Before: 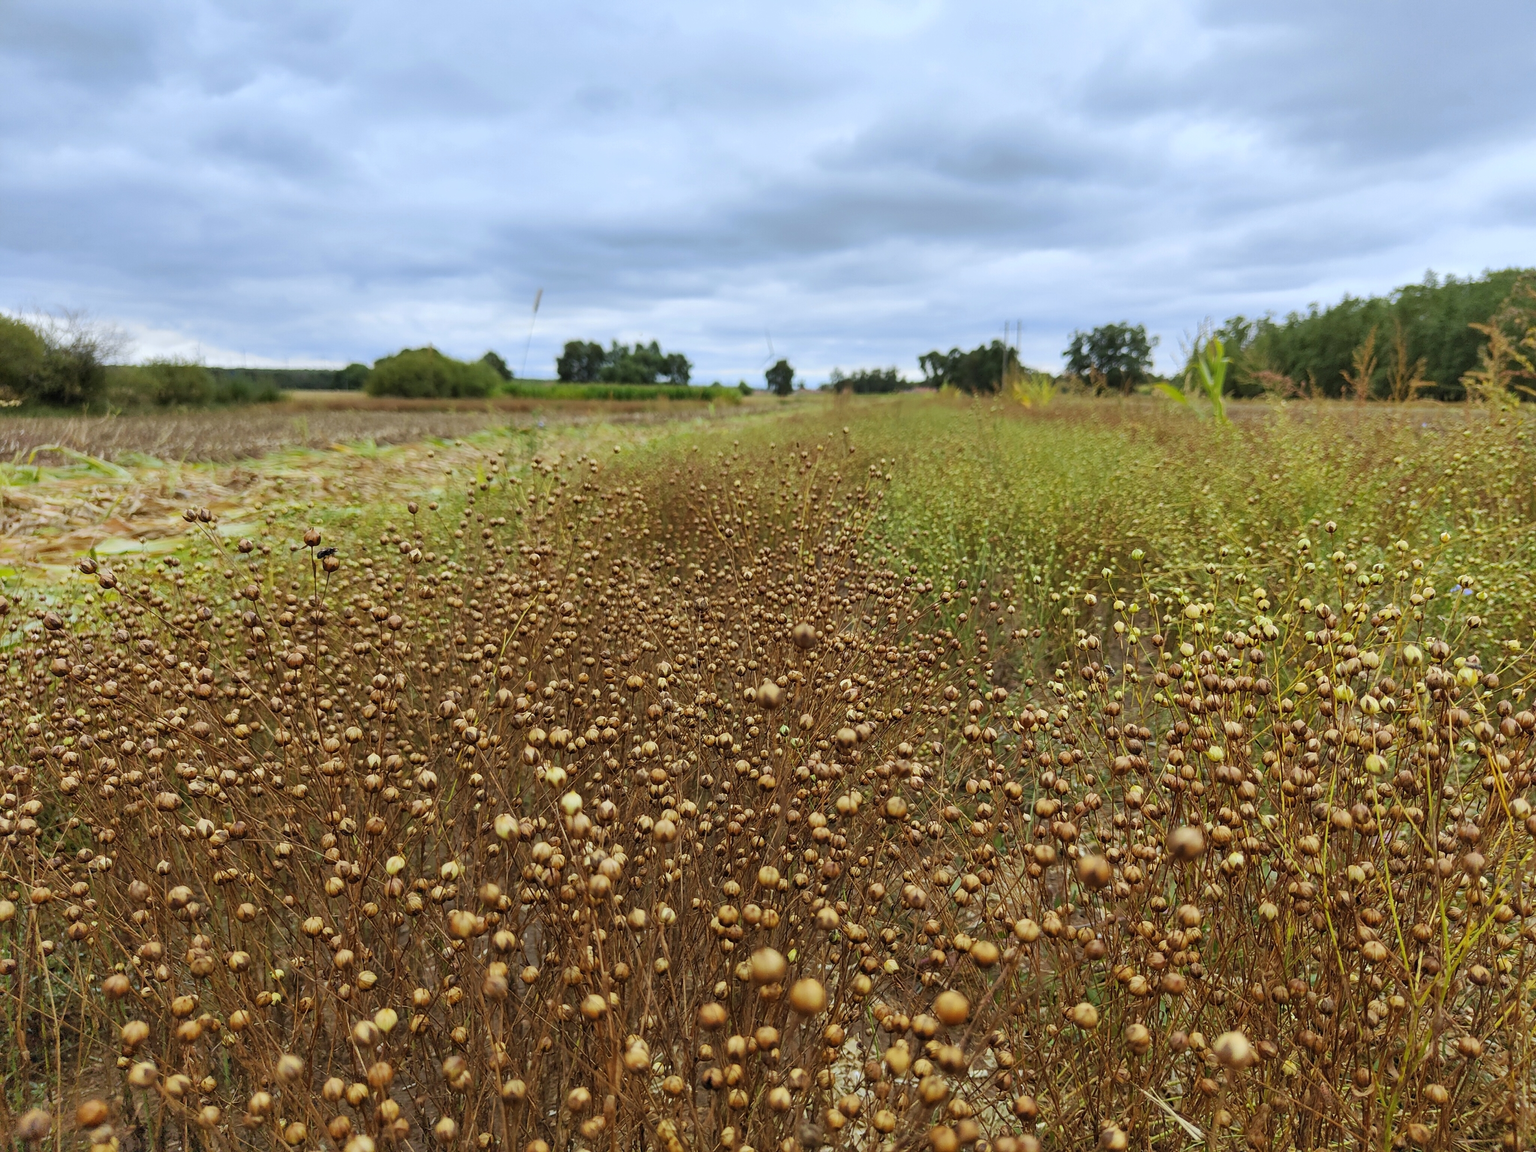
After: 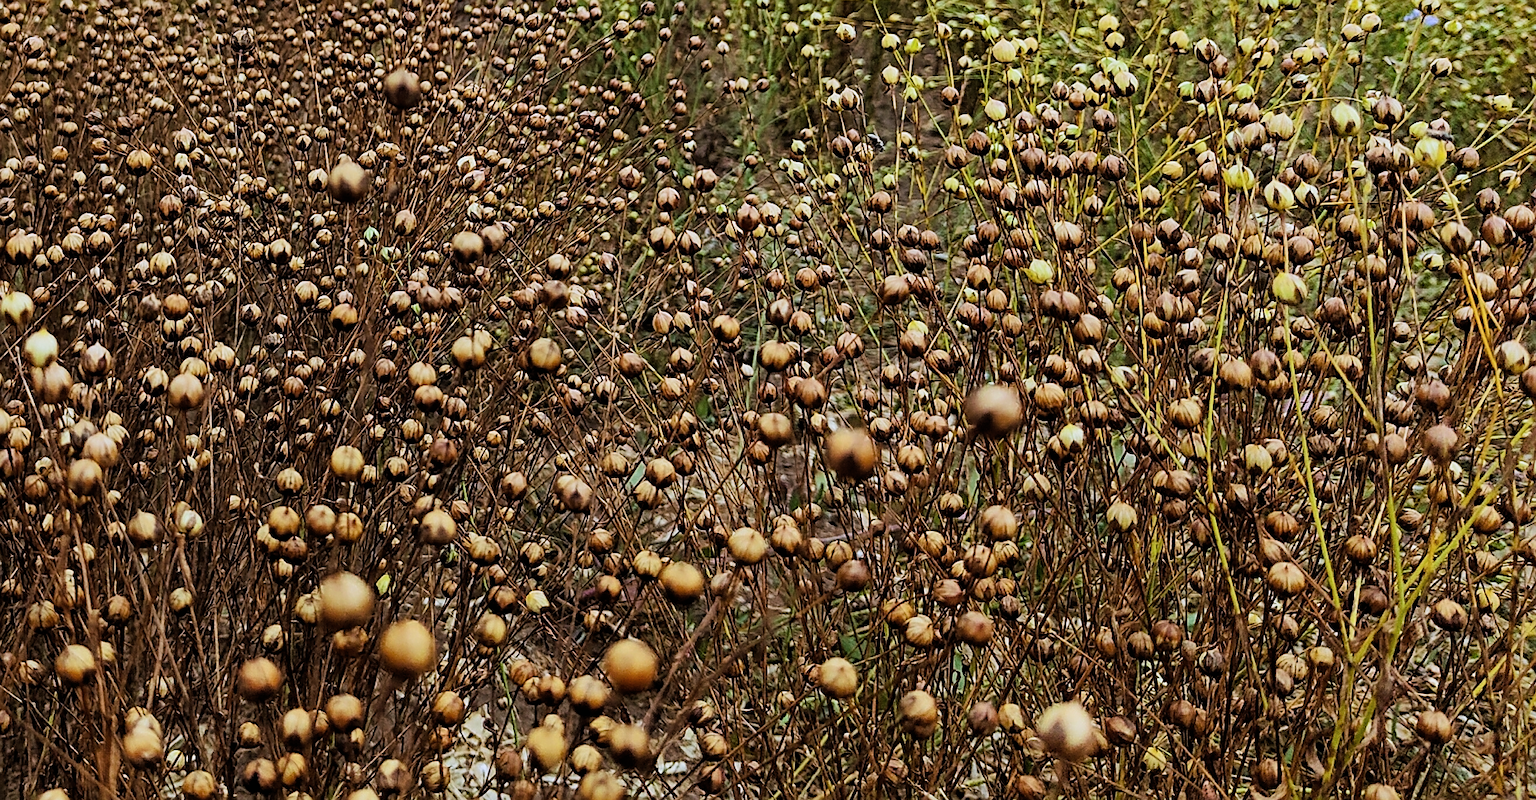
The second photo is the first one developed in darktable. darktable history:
filmic rgb: black relative exposure -5 EV, white relative exposure 3.5 EV, hardness 3.19, contrast 1.5, highlights saturation mix -50%
color calibration: illuminant as shot in camera, x 0.358, y 0.373, temperature 4628.91 K
sharpen: on, module defaults
color correction: highlights a* -0.137, highlights b* -5.91, shadows a* -0.137, shadows b* -0.137
crop and rotate: left 35.509%, top 50.238%, bottom 4.934%
